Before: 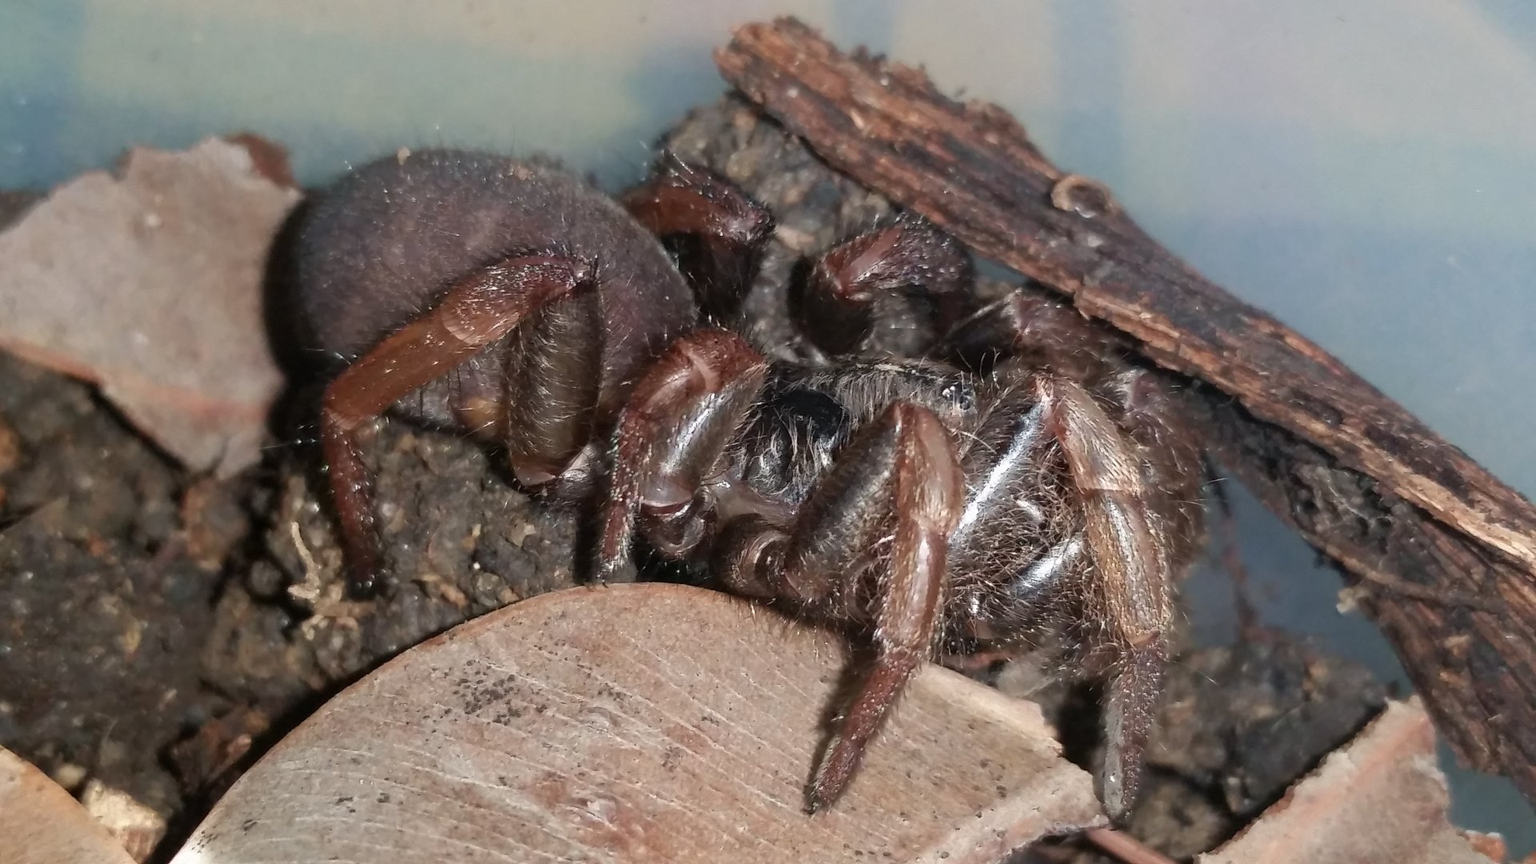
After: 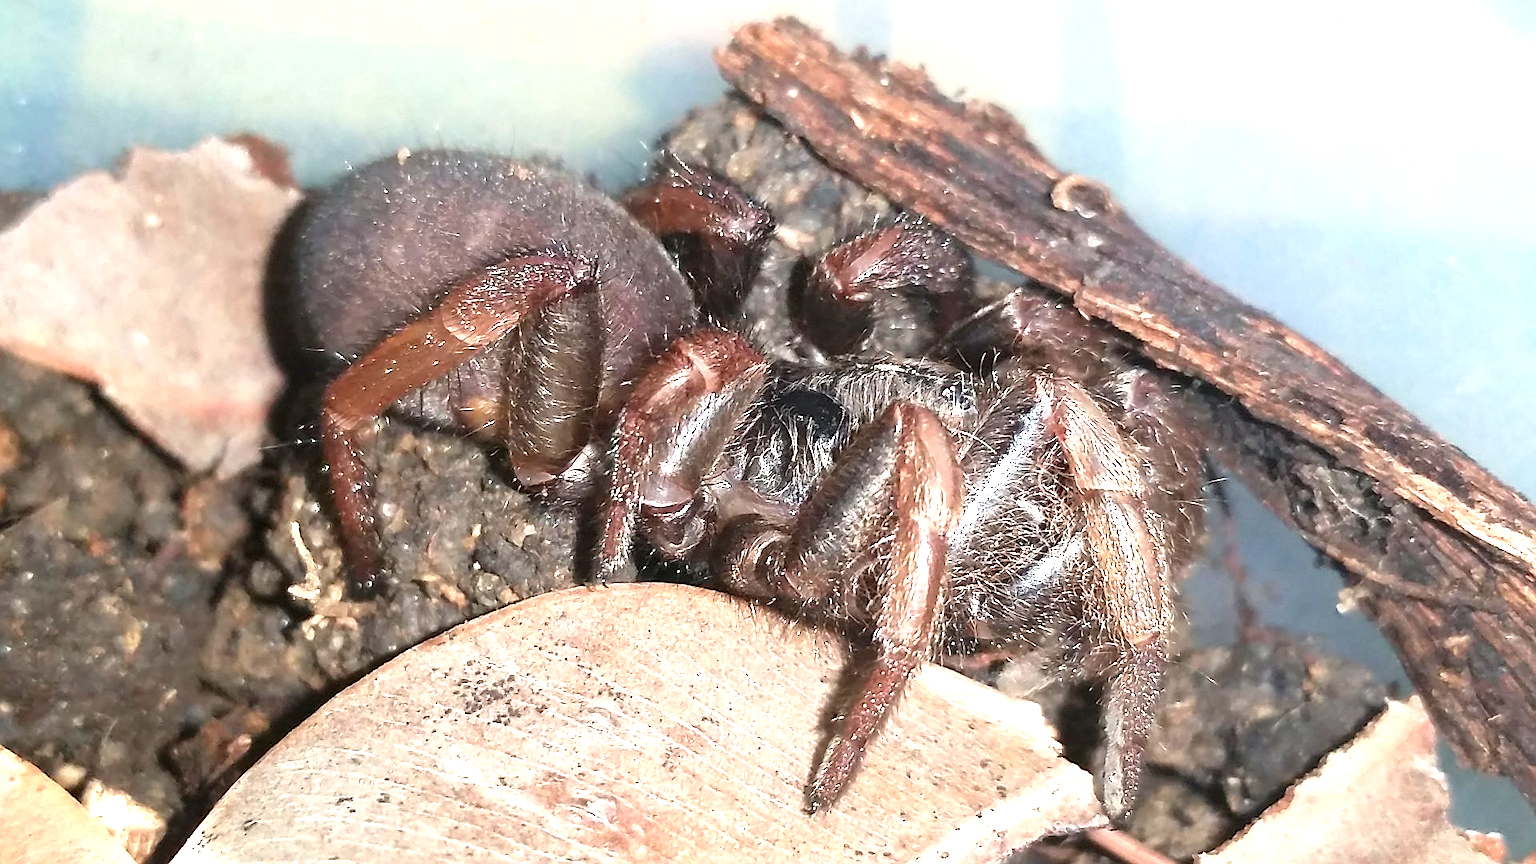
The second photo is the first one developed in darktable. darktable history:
sharpen: radius 1.4, amount 1.25, threshold 0.7
exposure: black level correction 0, exposure 1.45 EV, compensate exposure bias true, compensate highlight preservation false
